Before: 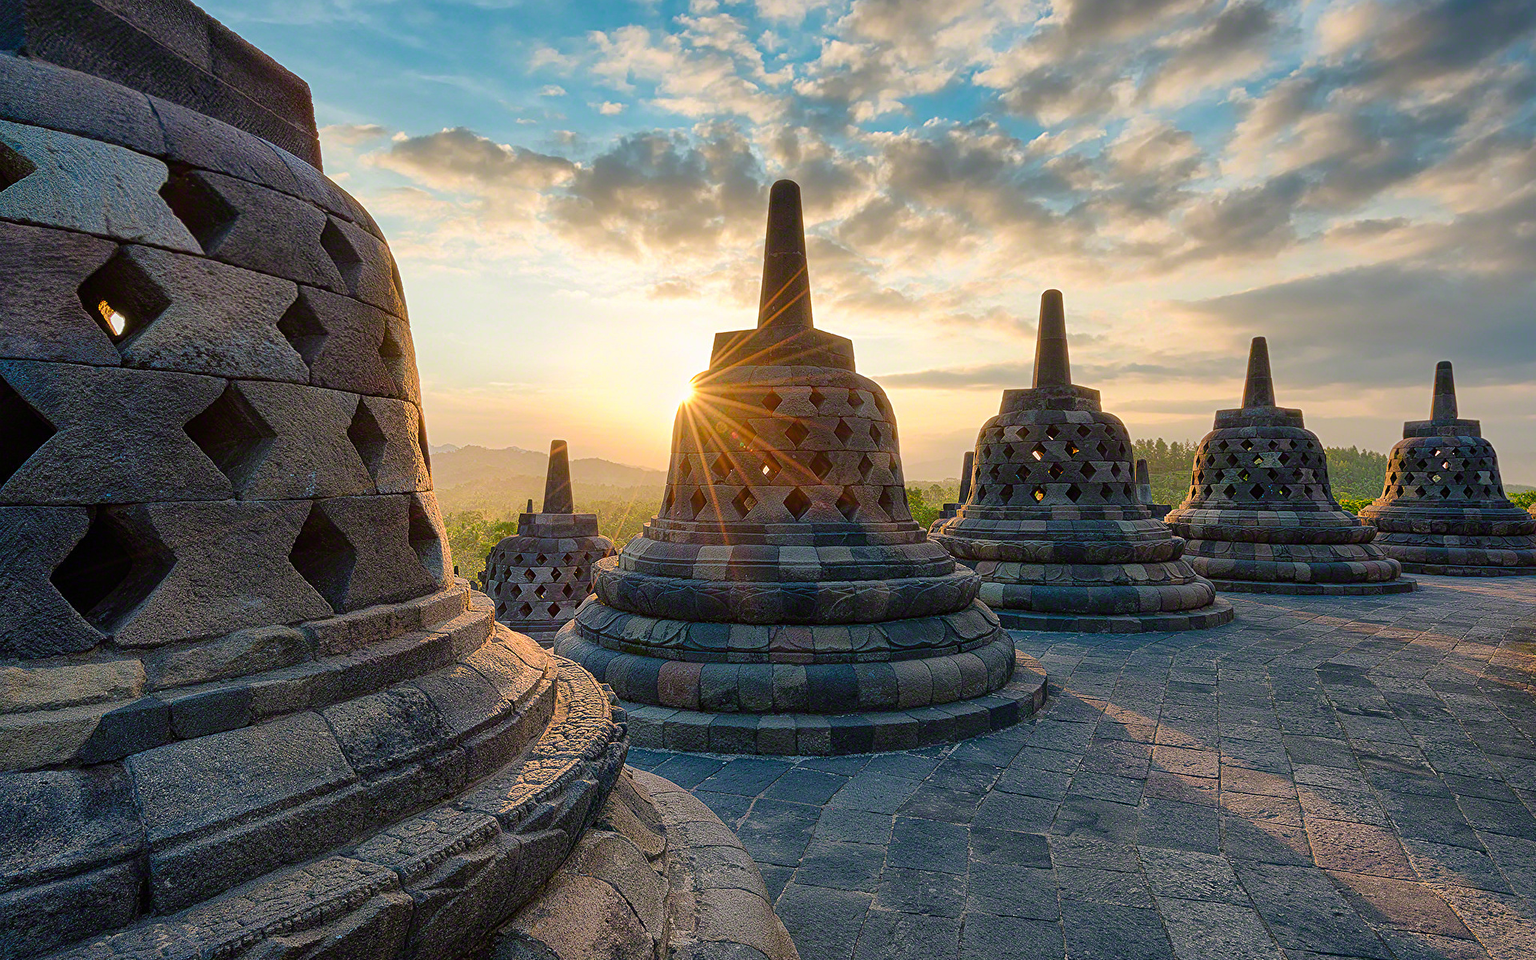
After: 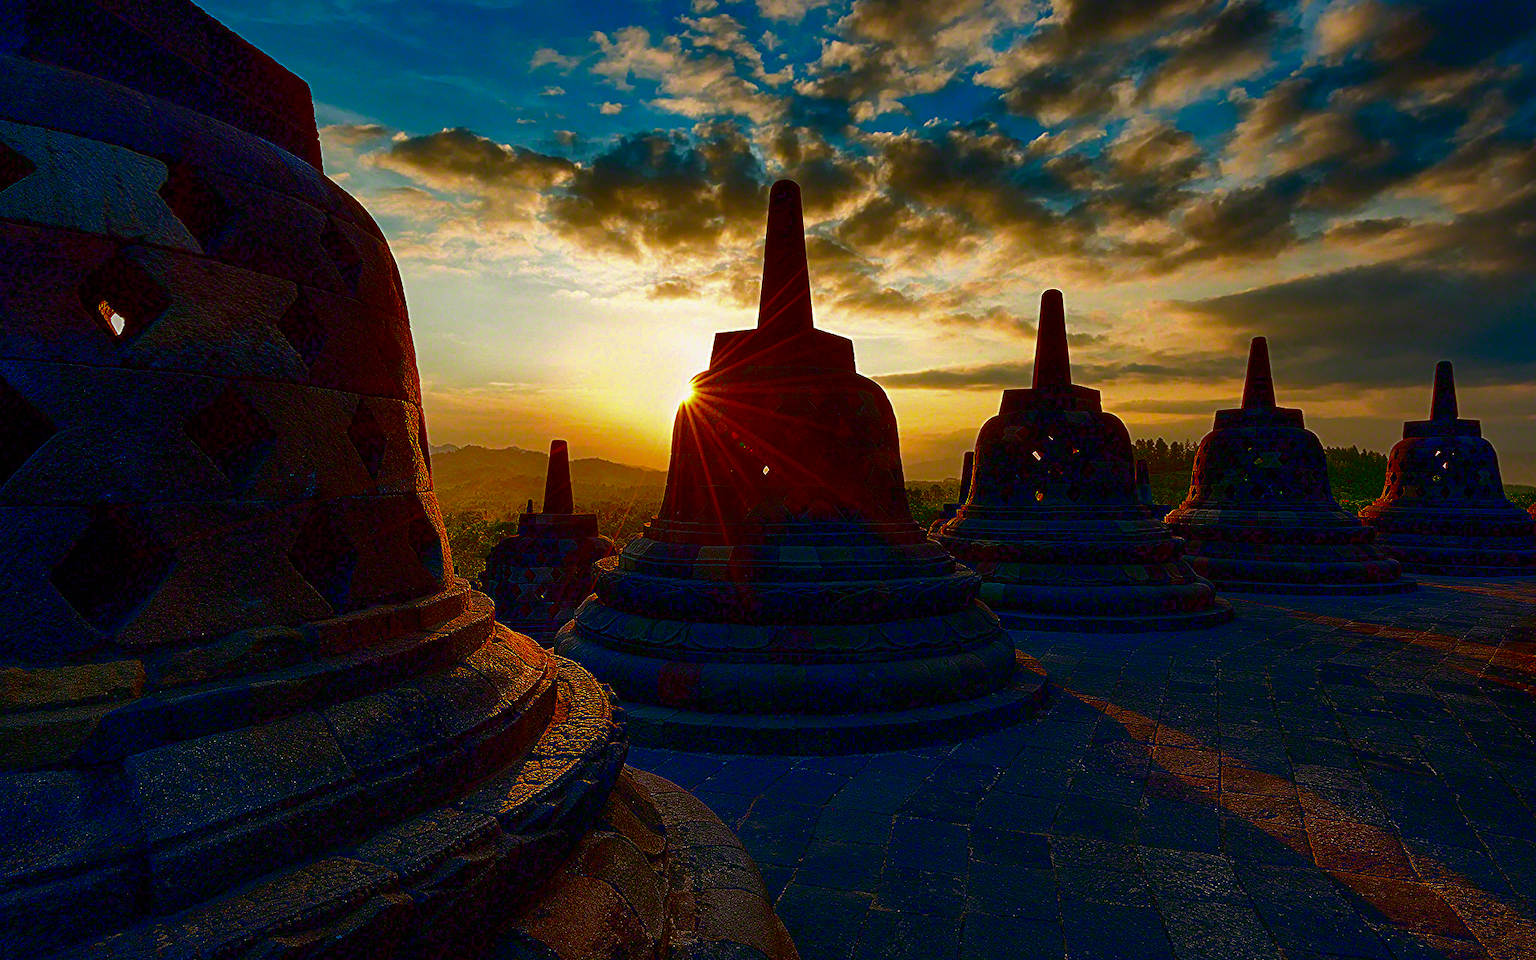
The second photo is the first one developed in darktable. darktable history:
contrast brightness saturation: brightness -1, saturation 1
exposure: black level correction 0.009, compensate highlight preservation false
